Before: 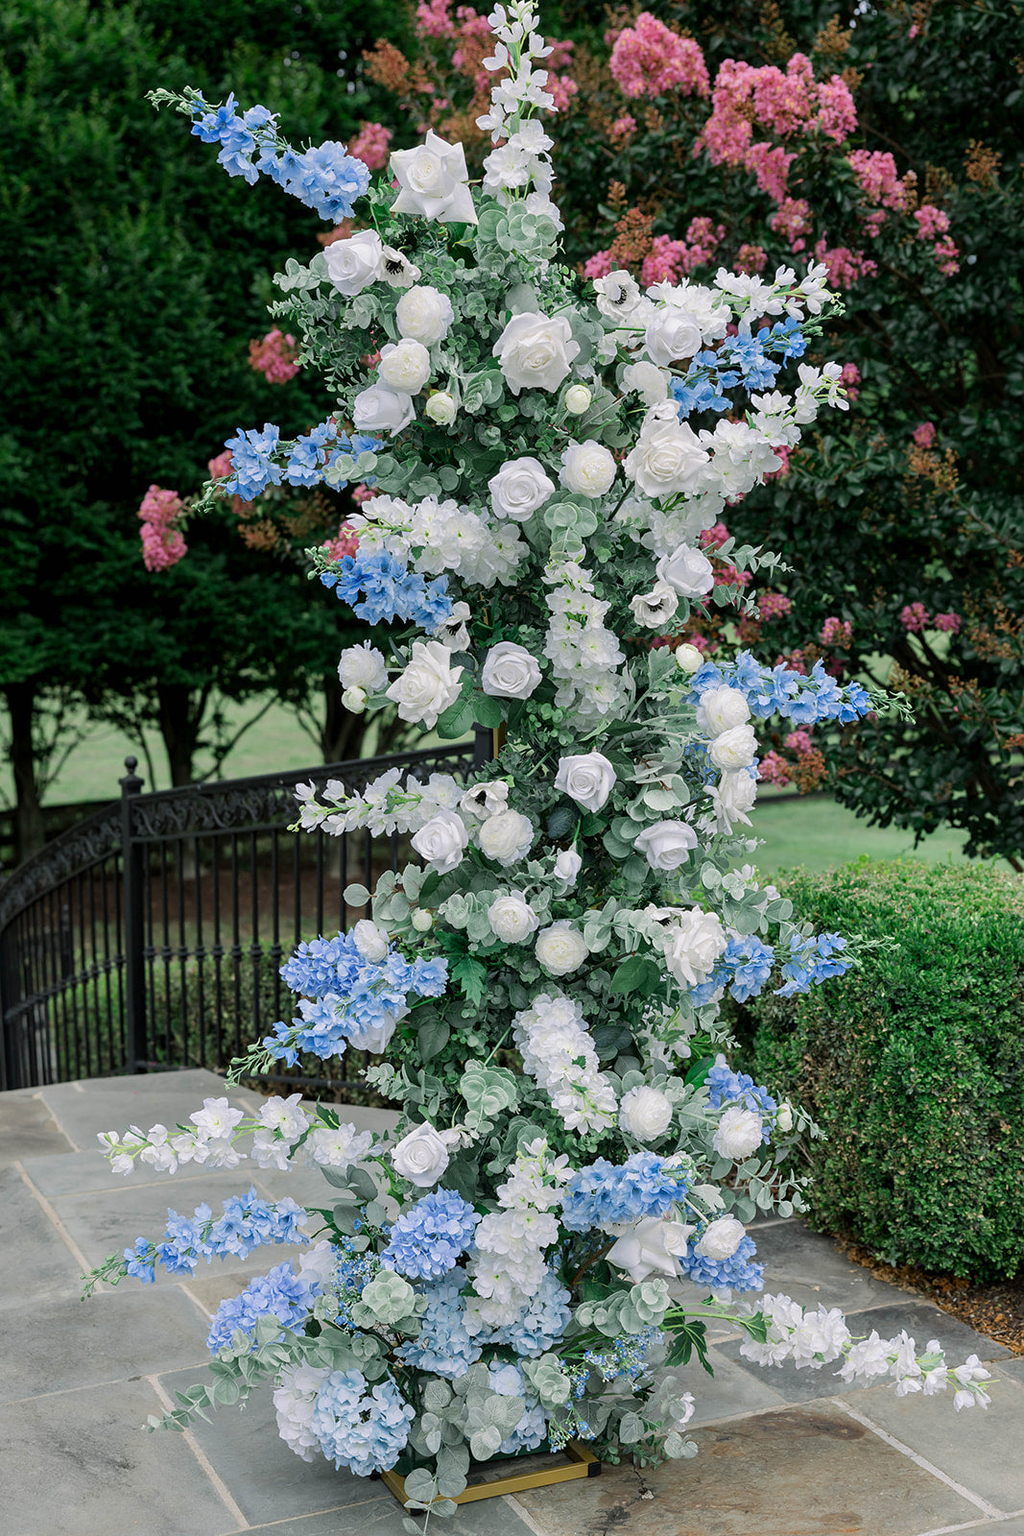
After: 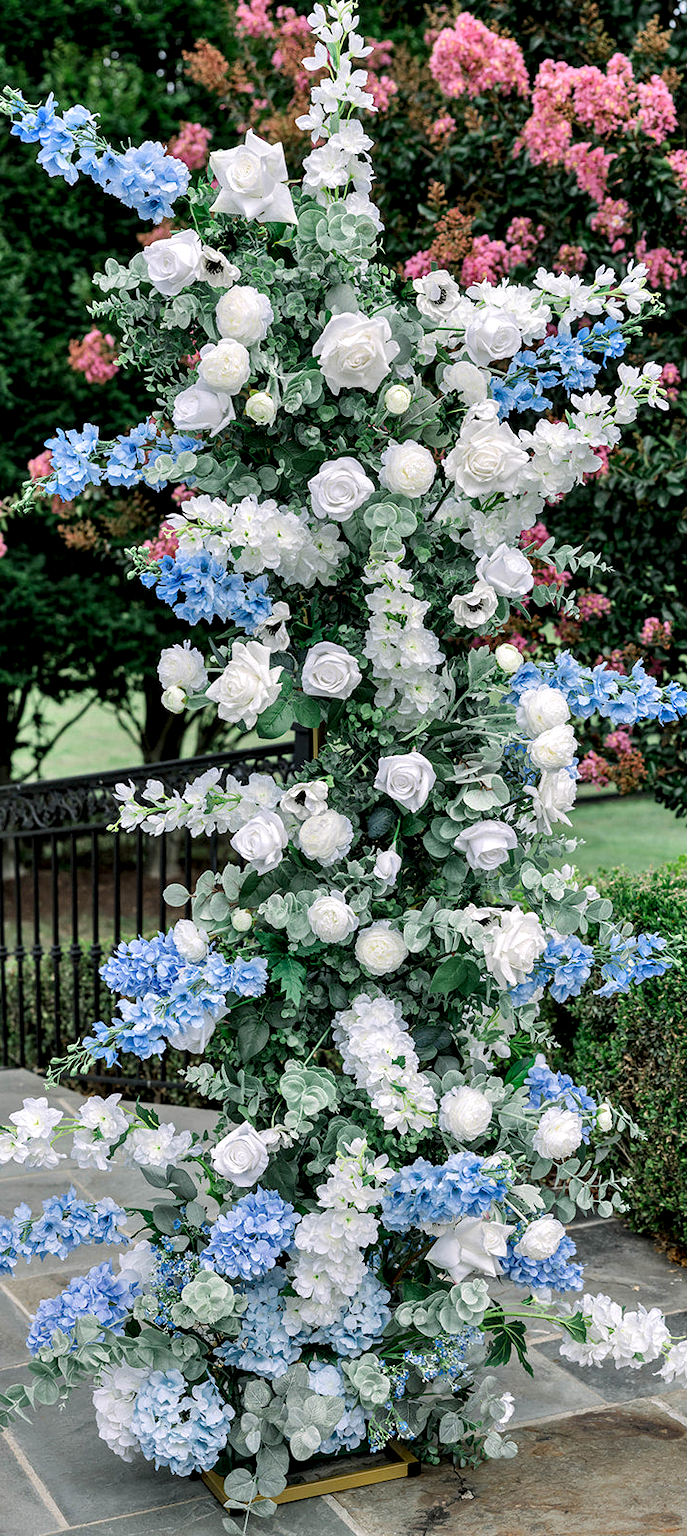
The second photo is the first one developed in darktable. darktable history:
contrast equalizer: y [[0.6 ×6], [0.55 ×6], [0 ×6], [0 ×6], [0 ×6]], mix 0.36
crop and rotate: left 17.643%, right 15.24%
shadows and highlights: radius 109.24, shadows 40.85, highlights -72.41, low approximation 0.01, soften with gaussian
local contrast: highlights 89%, shadows 82%
